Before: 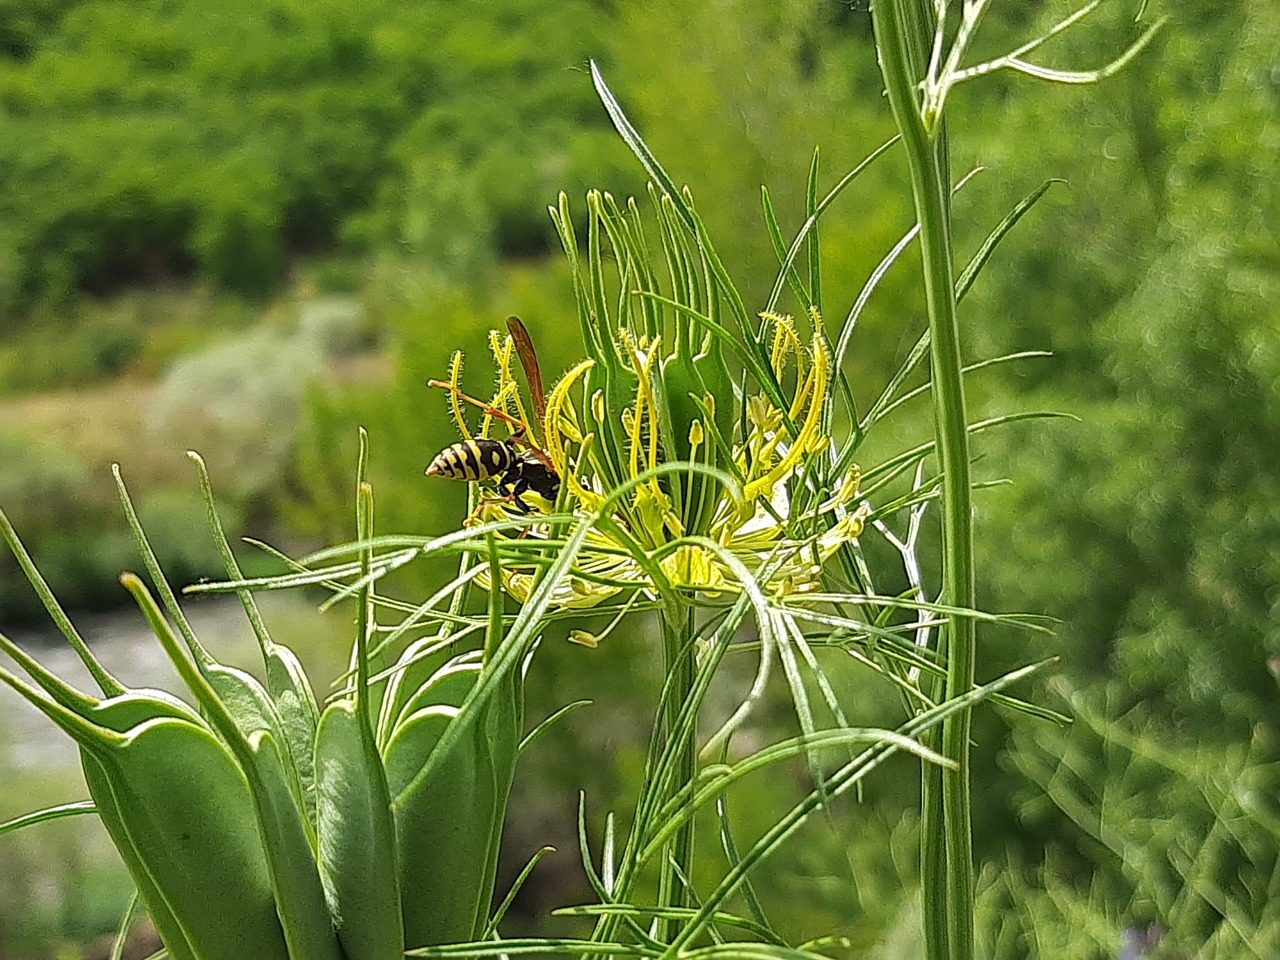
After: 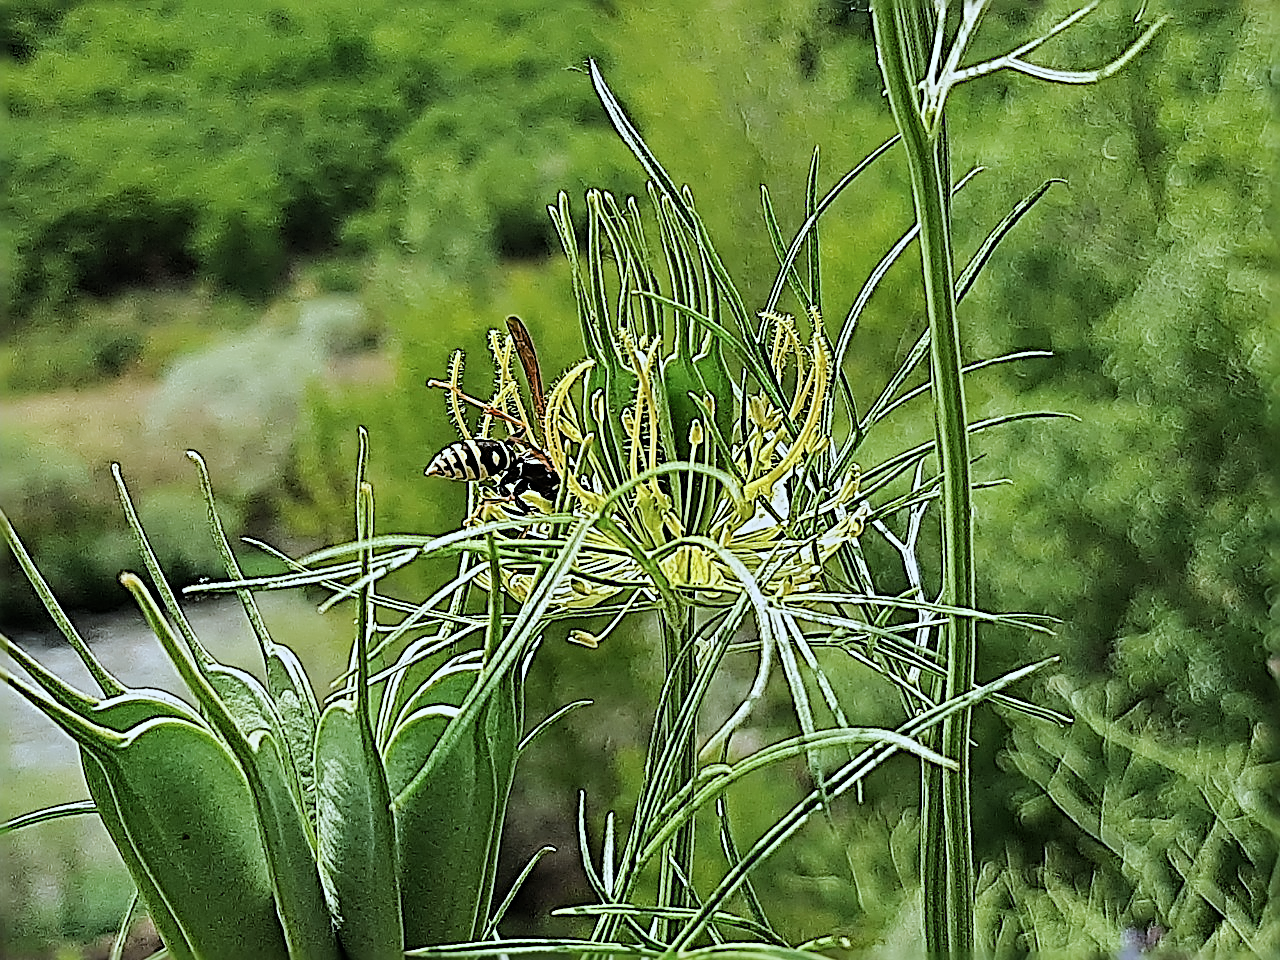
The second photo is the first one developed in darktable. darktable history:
color correction: highlights a* -3.75, highlights b* -11.12
sharpen: radius 3.159, amount 1.719
tone equalizer: -8 EV -0.442 EV, -7 EV -0.41 EV, -6 EV -0.307 EV, -5 EV -0.213 EV, -3 EV 0.206 EV, -2 EV 0.304 EV, -1 EV 0.37 EV, +0 EV 0.444 EV, edges refinement/feathering 500, mask exposure compensation -1.25 EV, preserve details no
filmic rgb: black relative exposure -7.65 EV, white relative exposure 4.56 EV, hardness 3.61
